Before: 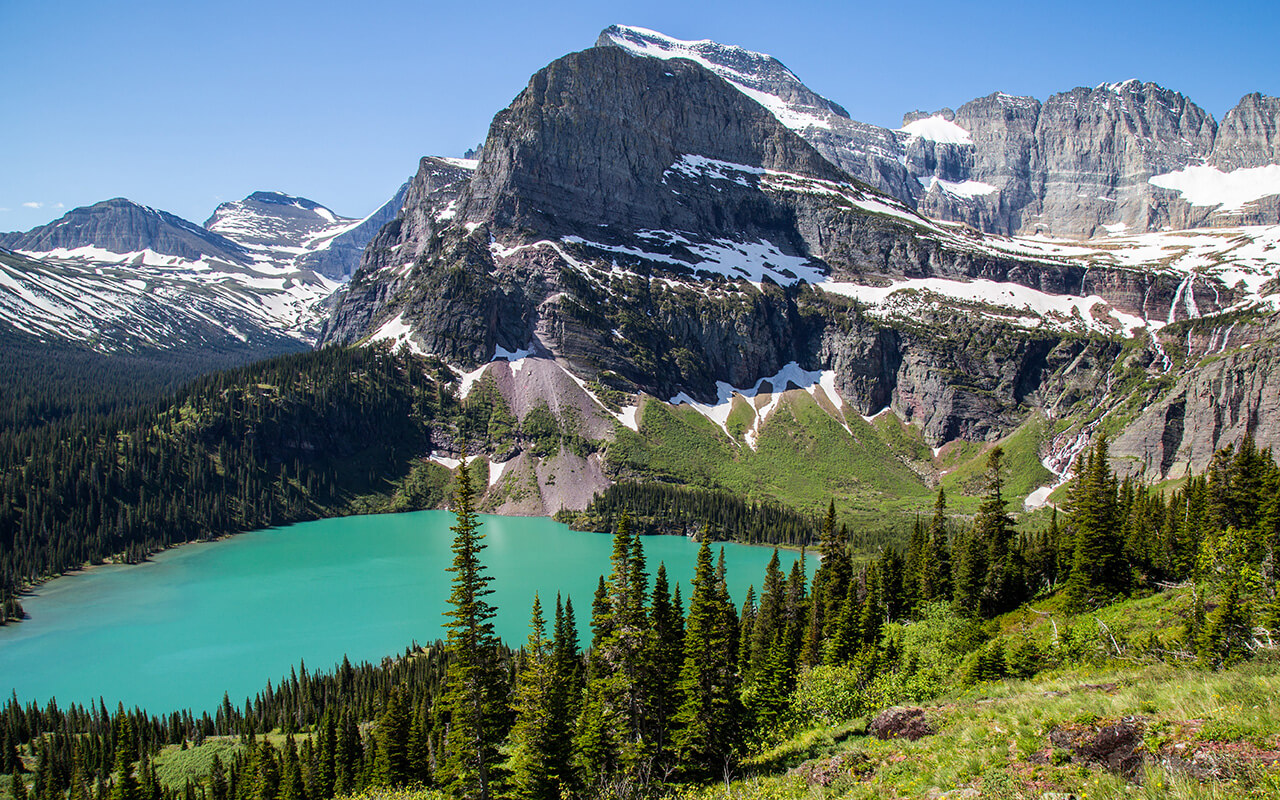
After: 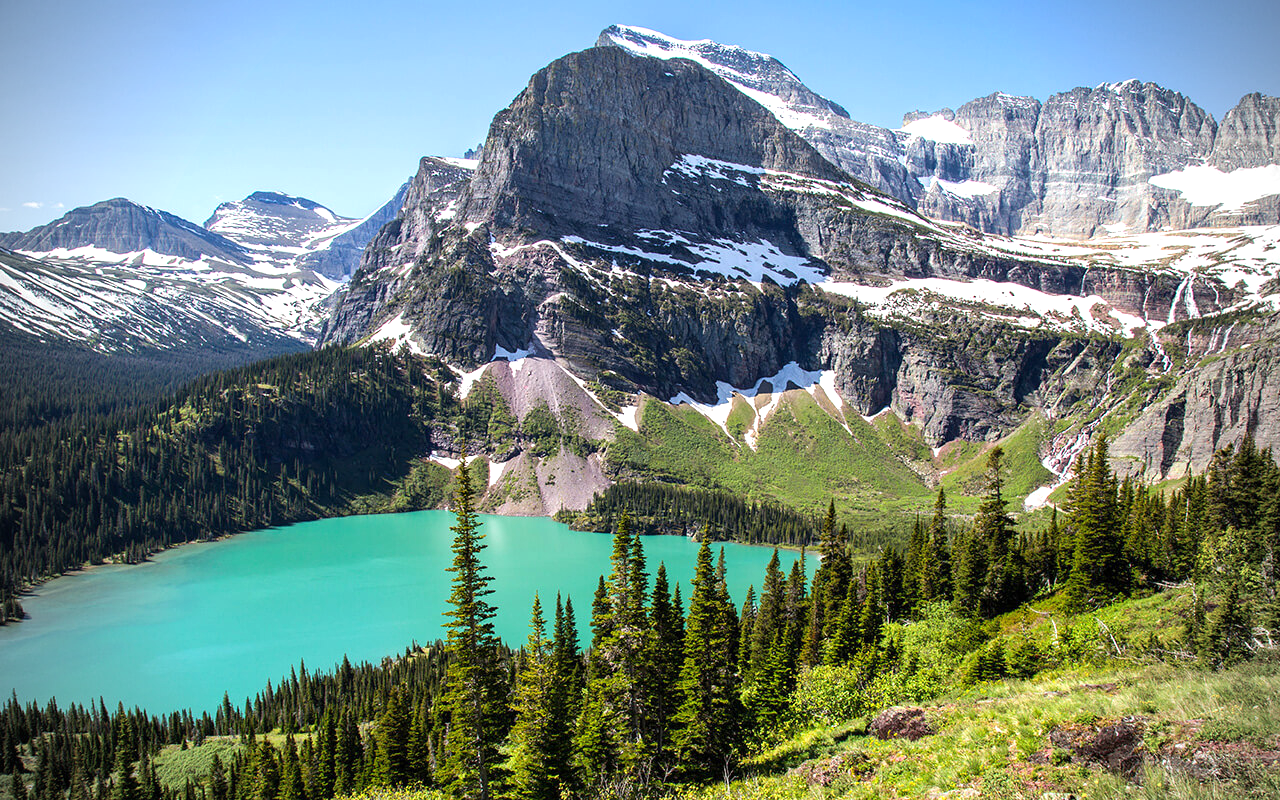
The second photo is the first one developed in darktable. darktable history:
vignetting: fall-off radius 44.79%, center (0, 0.009), unbound false
exposure: exposure 0.564 EV, compensate exposure bias true, compensate highlight preservation false
